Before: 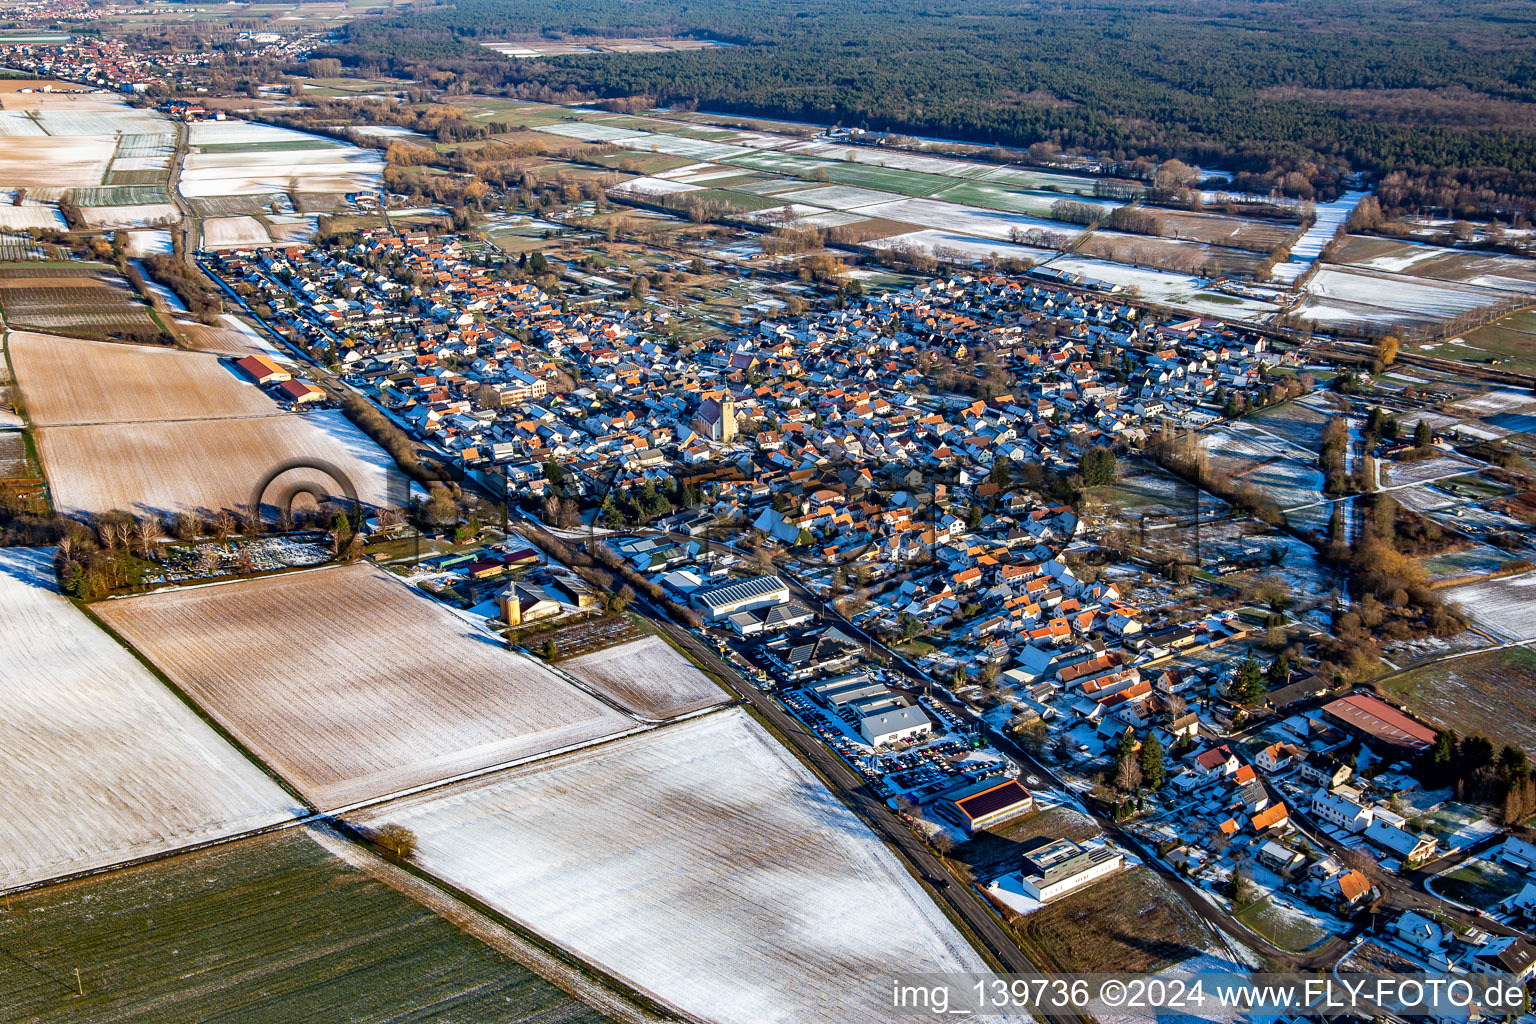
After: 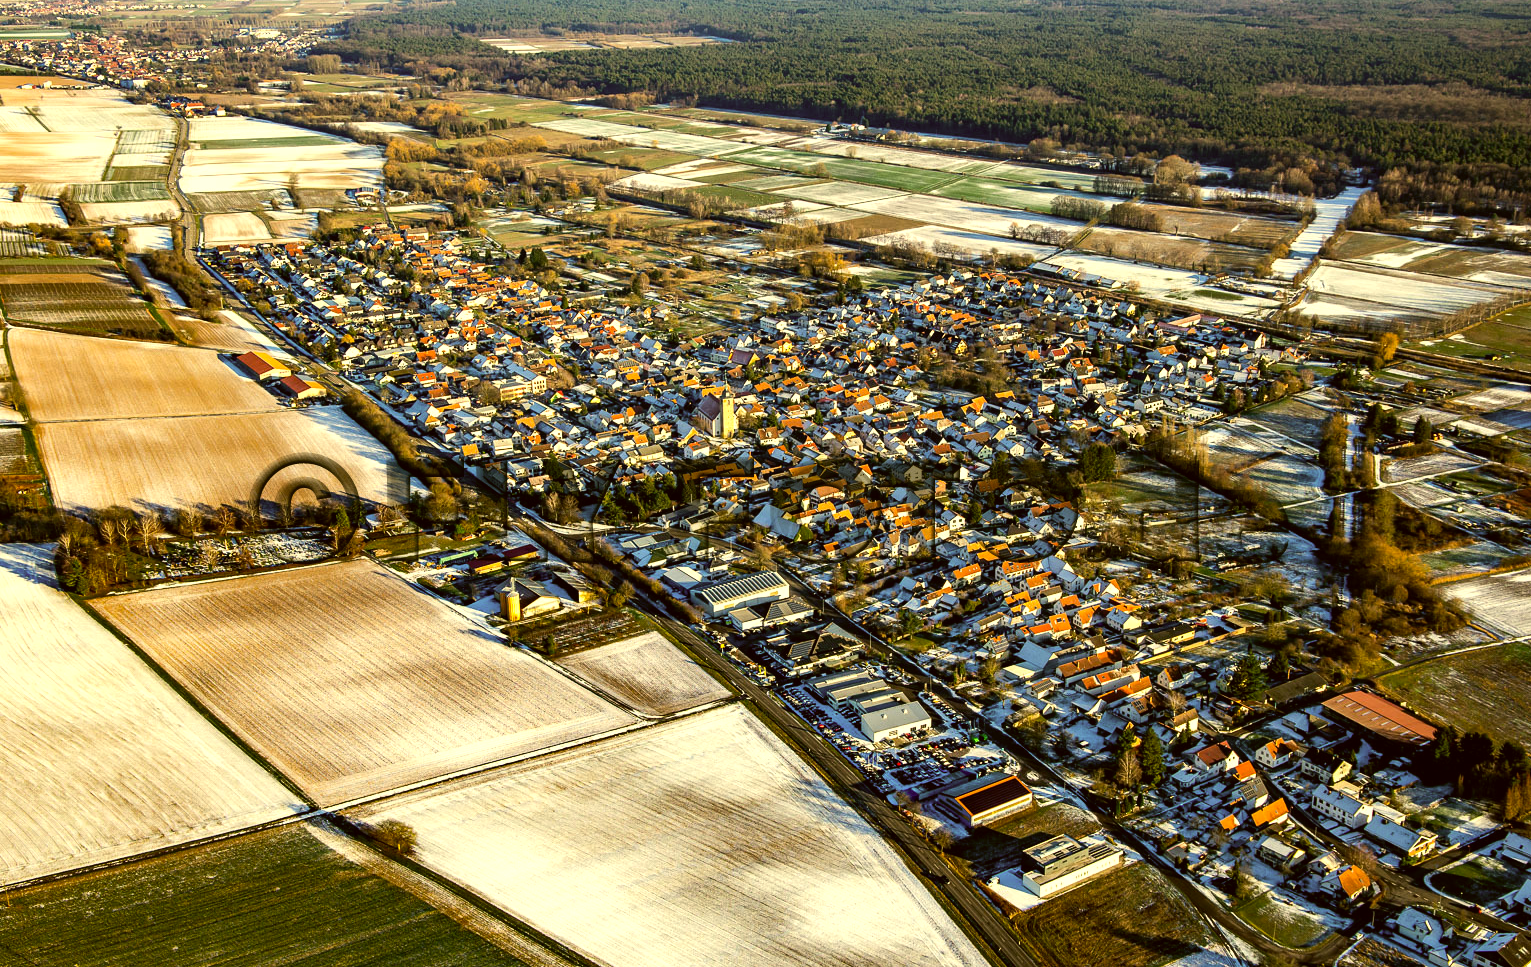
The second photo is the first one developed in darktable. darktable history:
crop: top 0.448%, right 0.264%, bottom 5.045%
tone equalizer: -8 EV -0.417 EV, -7 EV -0.389 EV, -6 EV -0.333 EV, -5 EV -0.222 EV, -3 EV 0.222 EV, -2 EV 0.333 EV, -1 EV 0.389 EV, +0 EV 0.417 EV, edges refinement/feathering 500, mask exposure compensation -1.57 EV, preserve details no
color correction: highlights a* 0.162, highlights b* 29.53, shadows a* -0.162, shadows b* 21.09
